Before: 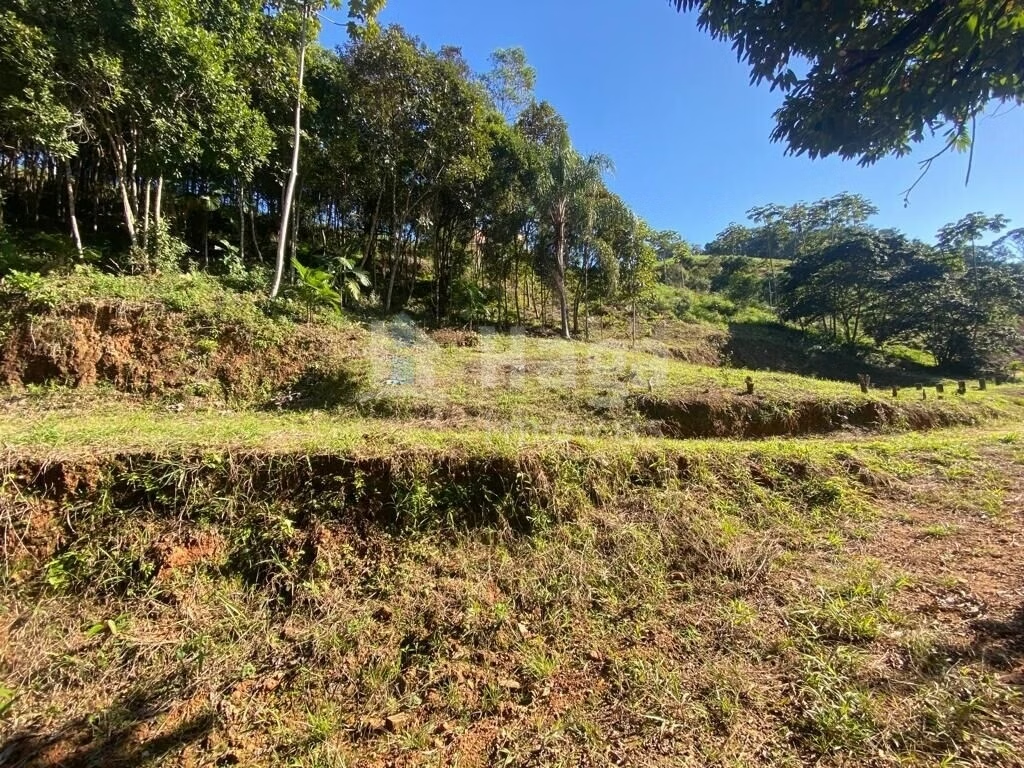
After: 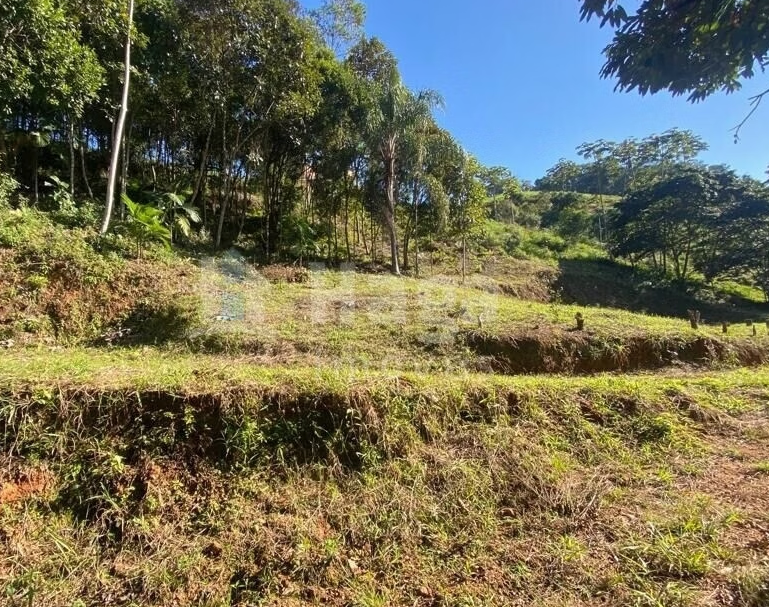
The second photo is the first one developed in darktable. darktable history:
tone equalizer: on, module defaults
shadows and highlights: shadows 25.4, highlights -23.39
crop: left 16.64%, top 8.426%, right 8.2%, bottom 12.461%
